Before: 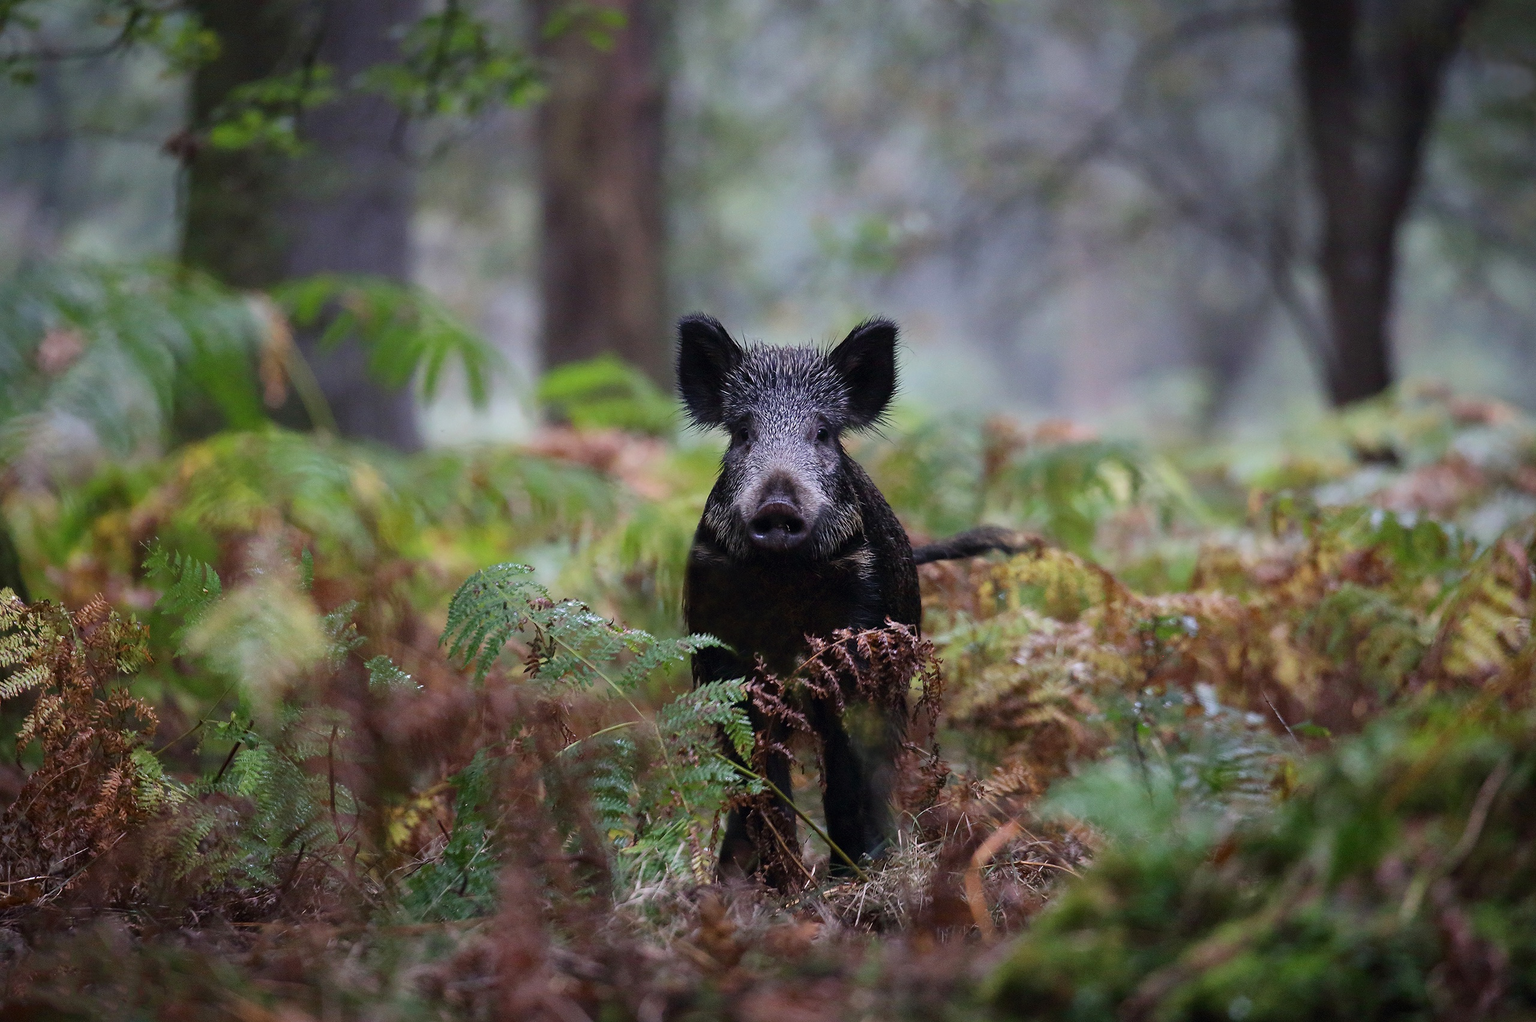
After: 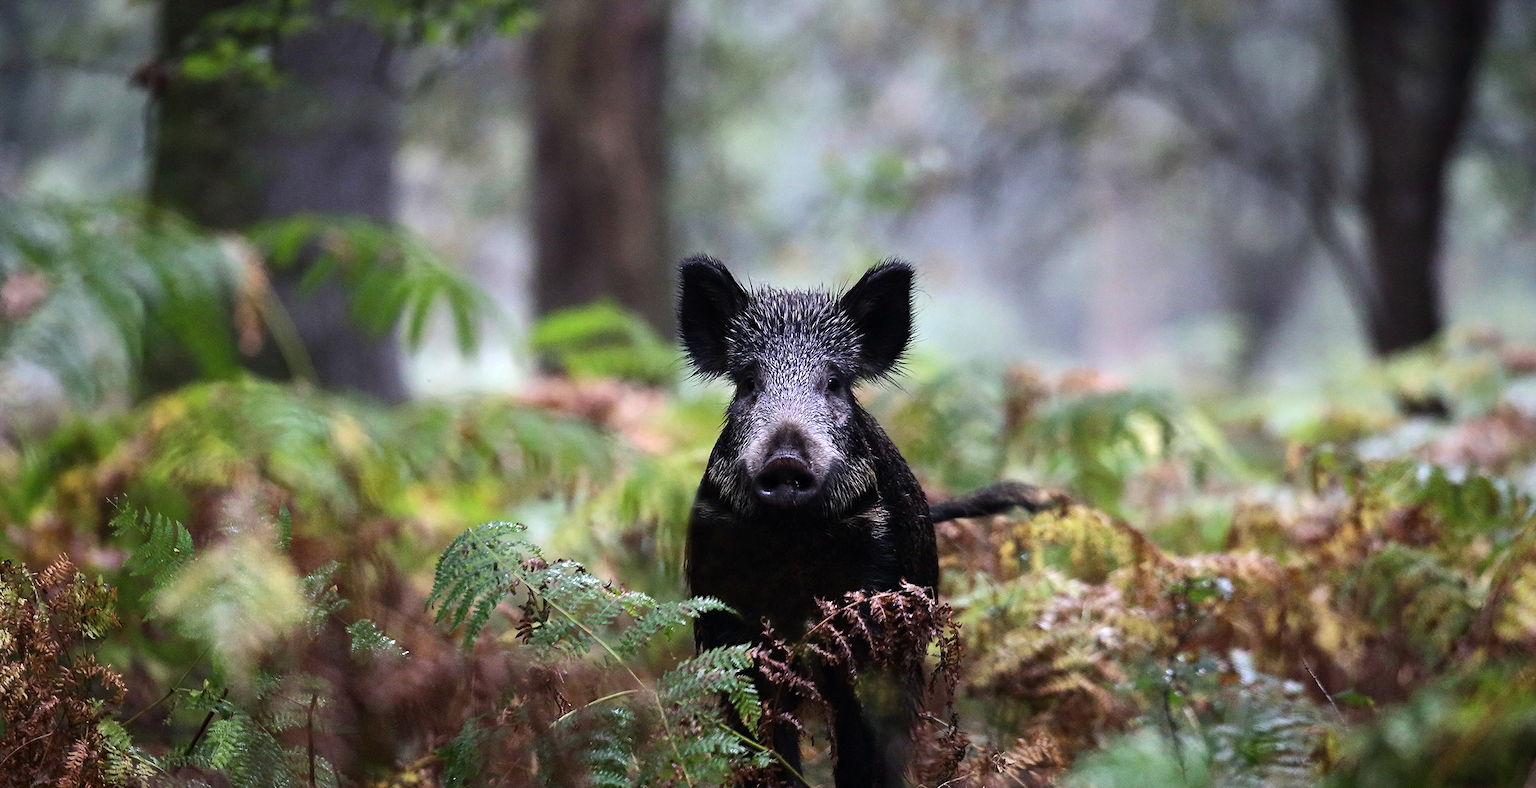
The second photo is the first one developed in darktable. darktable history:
tone equalizer: -8 EV -0.776 EV, -7 EV -0.732 EV, -6 EV -0.568 EV, -5 EV -0.364 EV, -3 EV 0.403 EV, -2 EV 0.6 EV, -1 EV 0.693 EV, +0 EV 0.733 EV, edges refinement/feathering 500, mask exposure compensation -1.57 EV, preserve details no
crop: left 2.61%, top 7.254%, right 3.427%, bottom 20.285%
